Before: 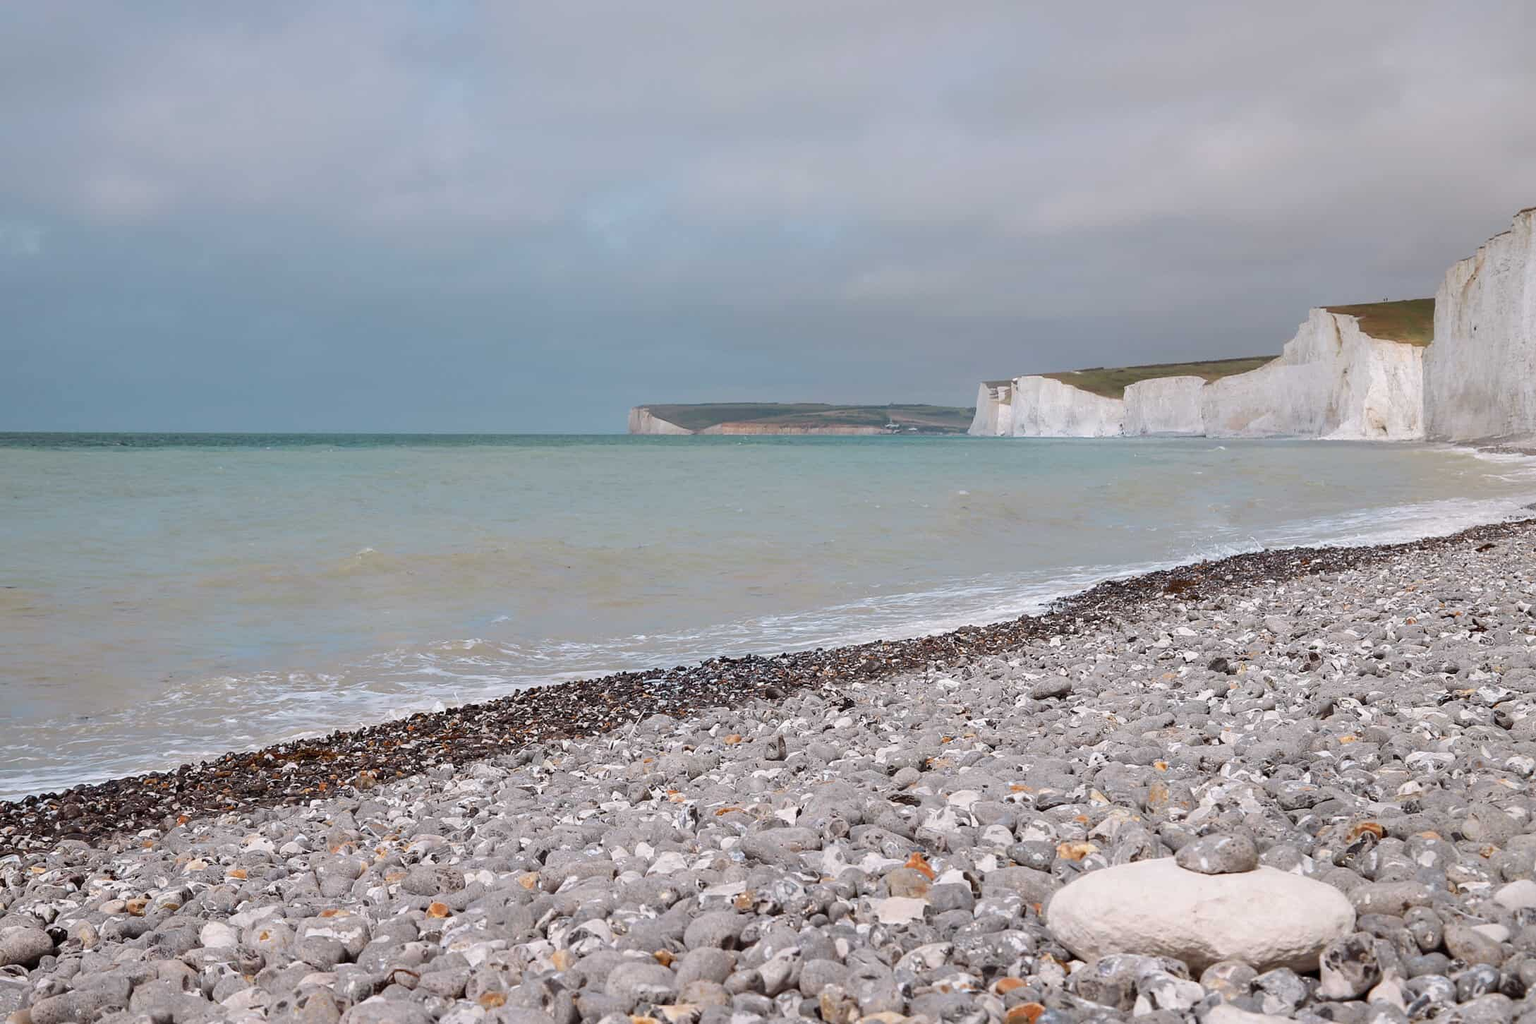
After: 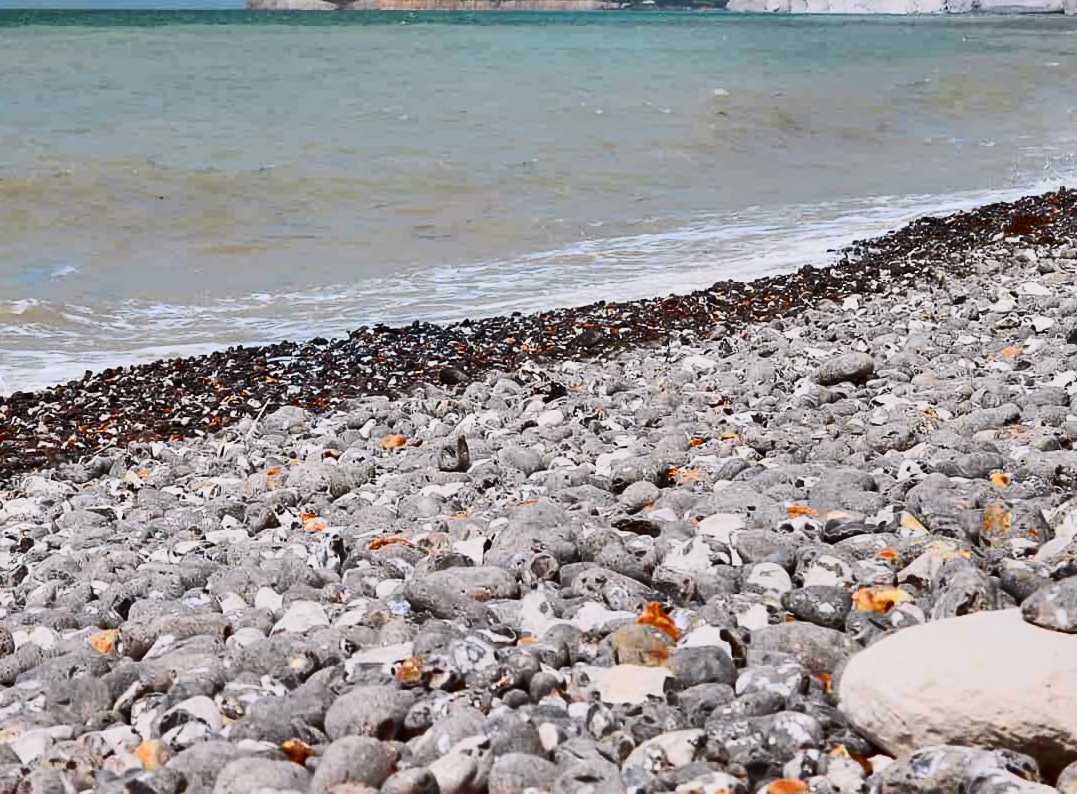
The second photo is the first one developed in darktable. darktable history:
shadows and highlights: white point adjustment -3.64, highlights -63.34, highlights color adjustment 42%, soften with gaussian
tone curve: curves: ch0 [(0, 0) (0.187, 0.12) (0.384, 0.363) (0.577, 0.681) (0.735, 0.881) (0.864, 0.959) (1, 0.987)]; ch1 [(0, 0) (0.402, 0.36) (0.476, 0.466) (0.501, 0.501) (0.518, 0.514) (0.564, 0.614) (0.614, 0.664) (0.741, 0.829) (1, 1)]; ch2 [(0, 0) (0.429, 0.387) (0.483, 0.481) (0.503, 0.501) (0.522, 0.533) (0.564, 0.605) (0.615, 0.697) (0.702, 0.774) (1, 0.895)], color space Lab, independent channels
crop: left 29.672%, top 41.786%, right 20.851%, bottom 3.487%
tone equalizer: on, module defaults
